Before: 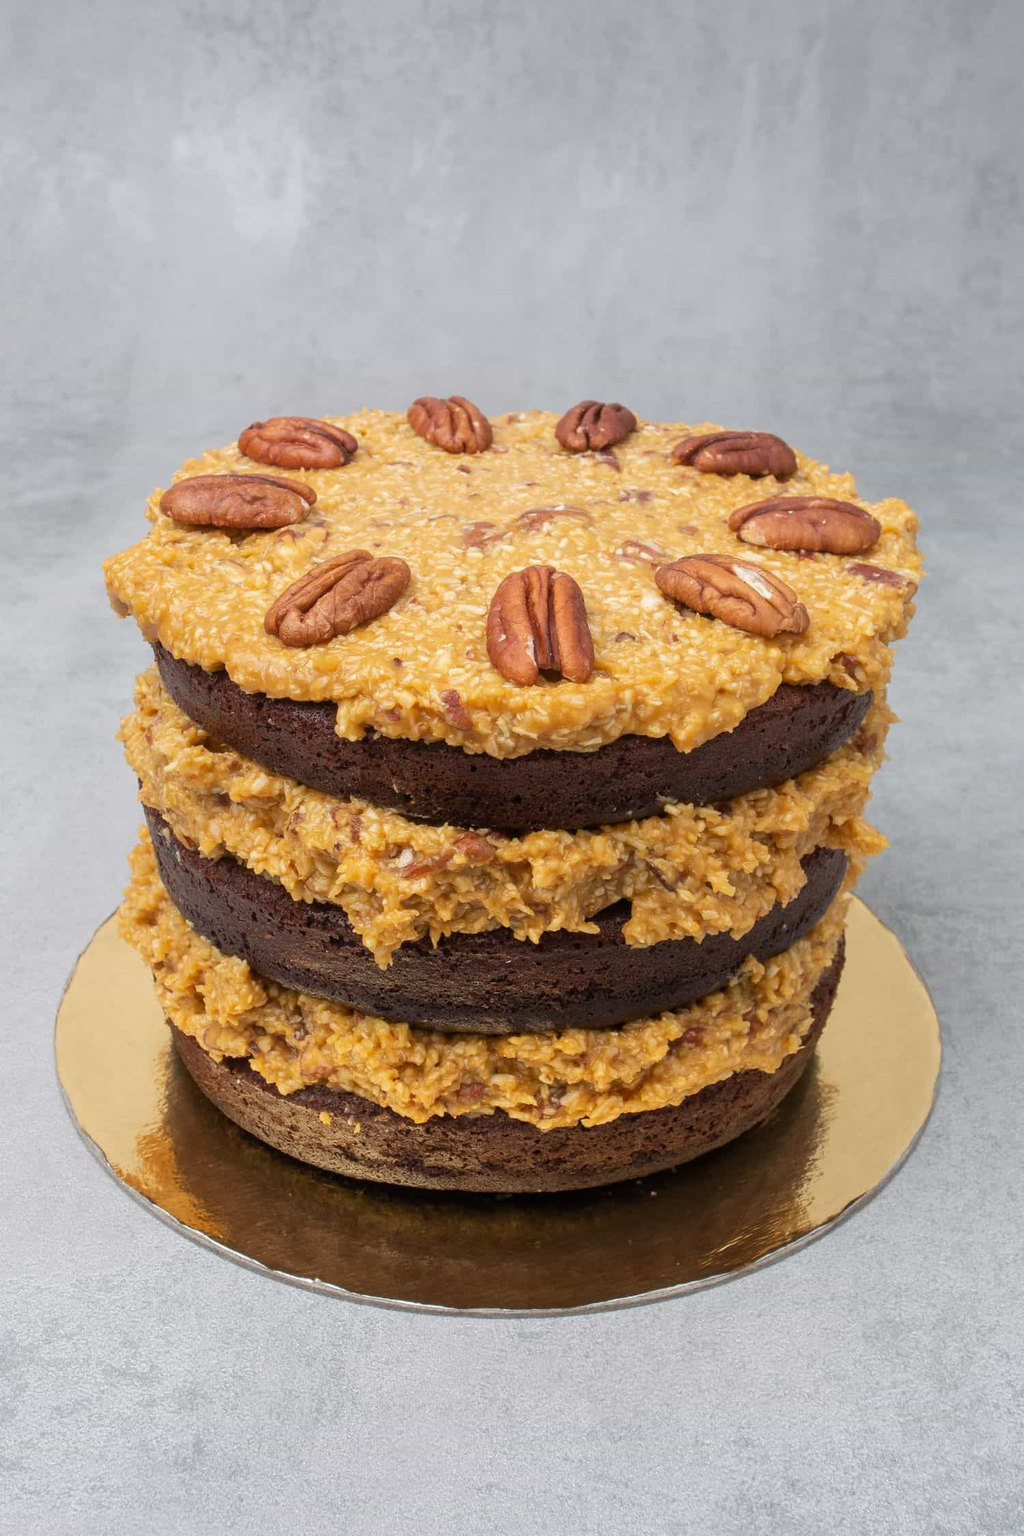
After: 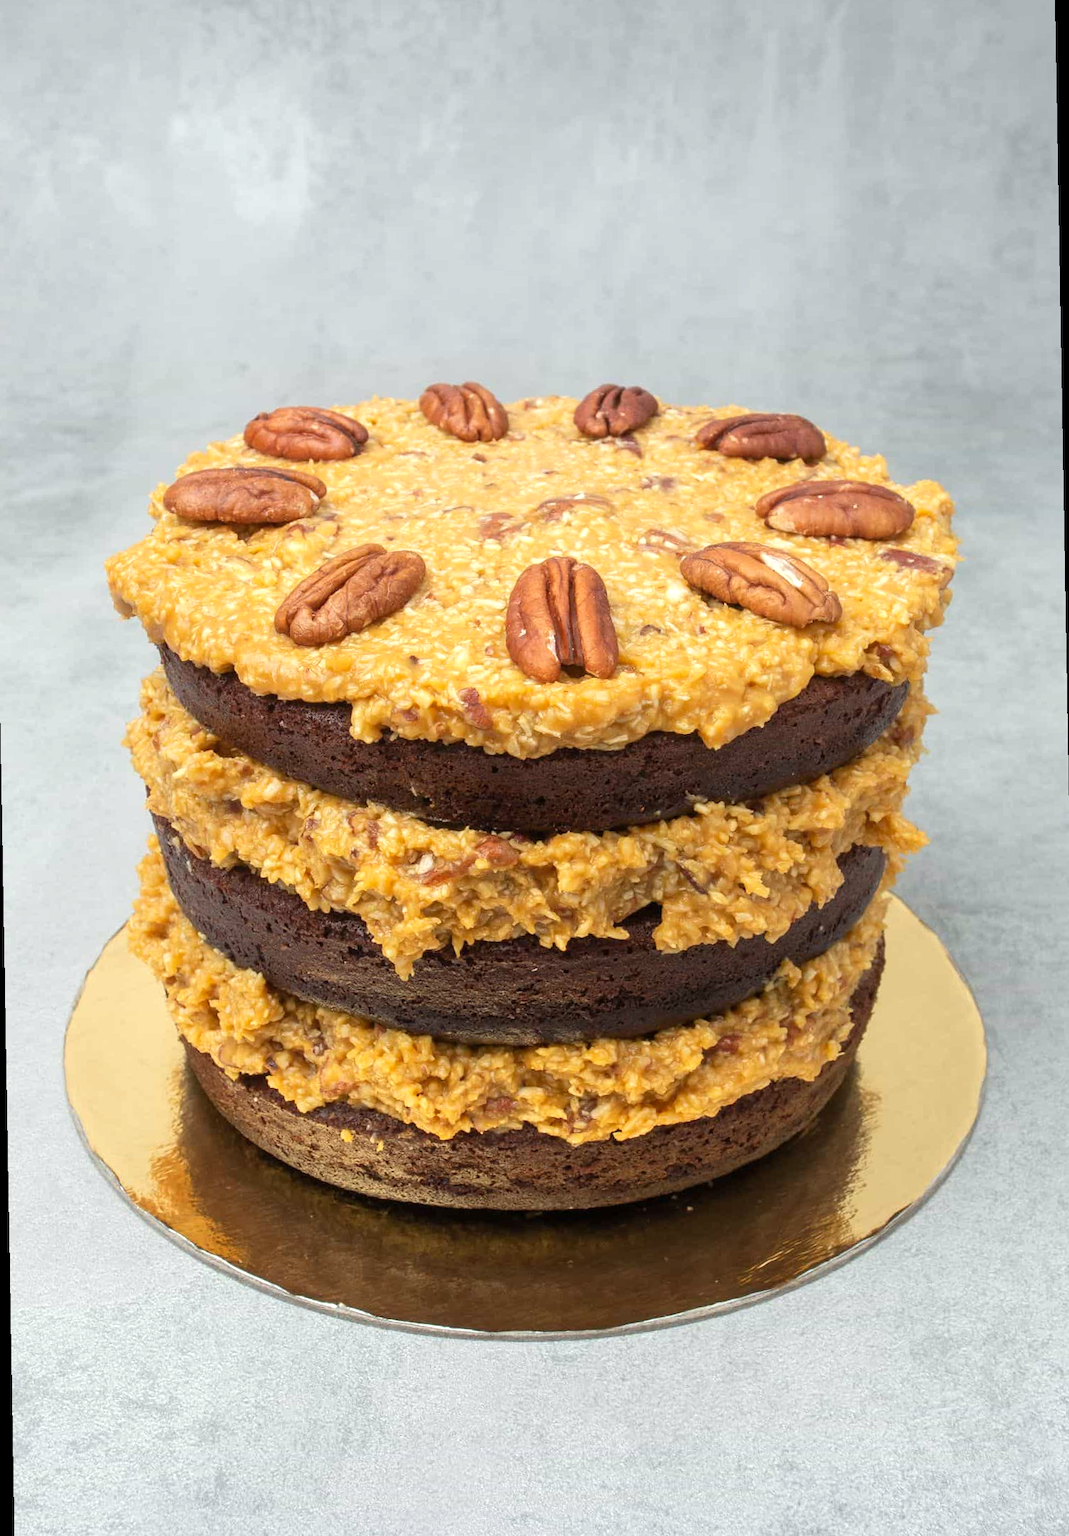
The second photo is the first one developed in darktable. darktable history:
exposure: exposure 0.375 EV, compensate highlight preservation false
rotate and perspective: rotation -1°, crop left 0.011, crop right 0.989, crop top 0.025, crop bottom 0.975
color correction: highlights a* -2.68, highlights b* 2.57
